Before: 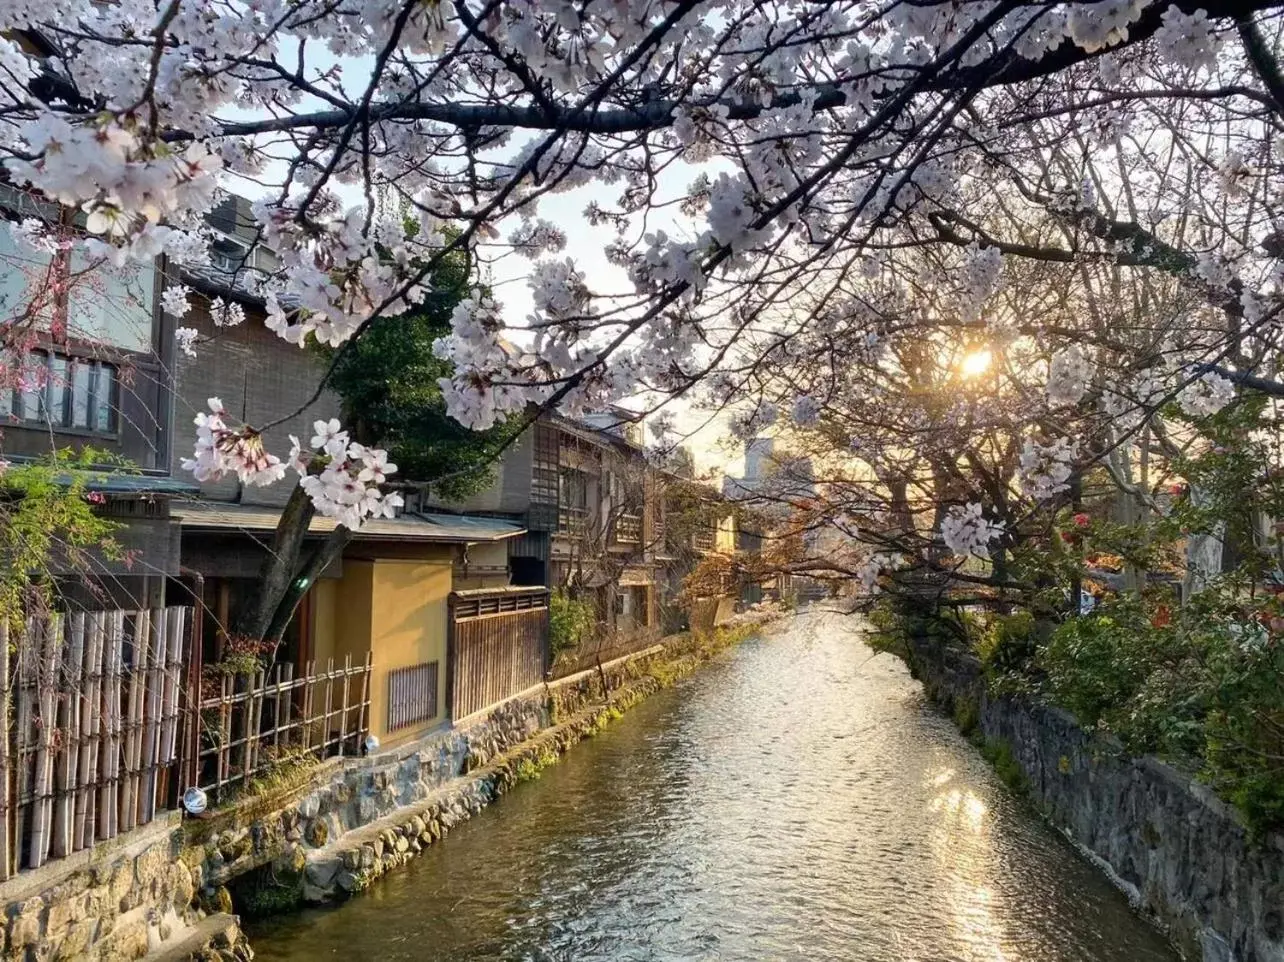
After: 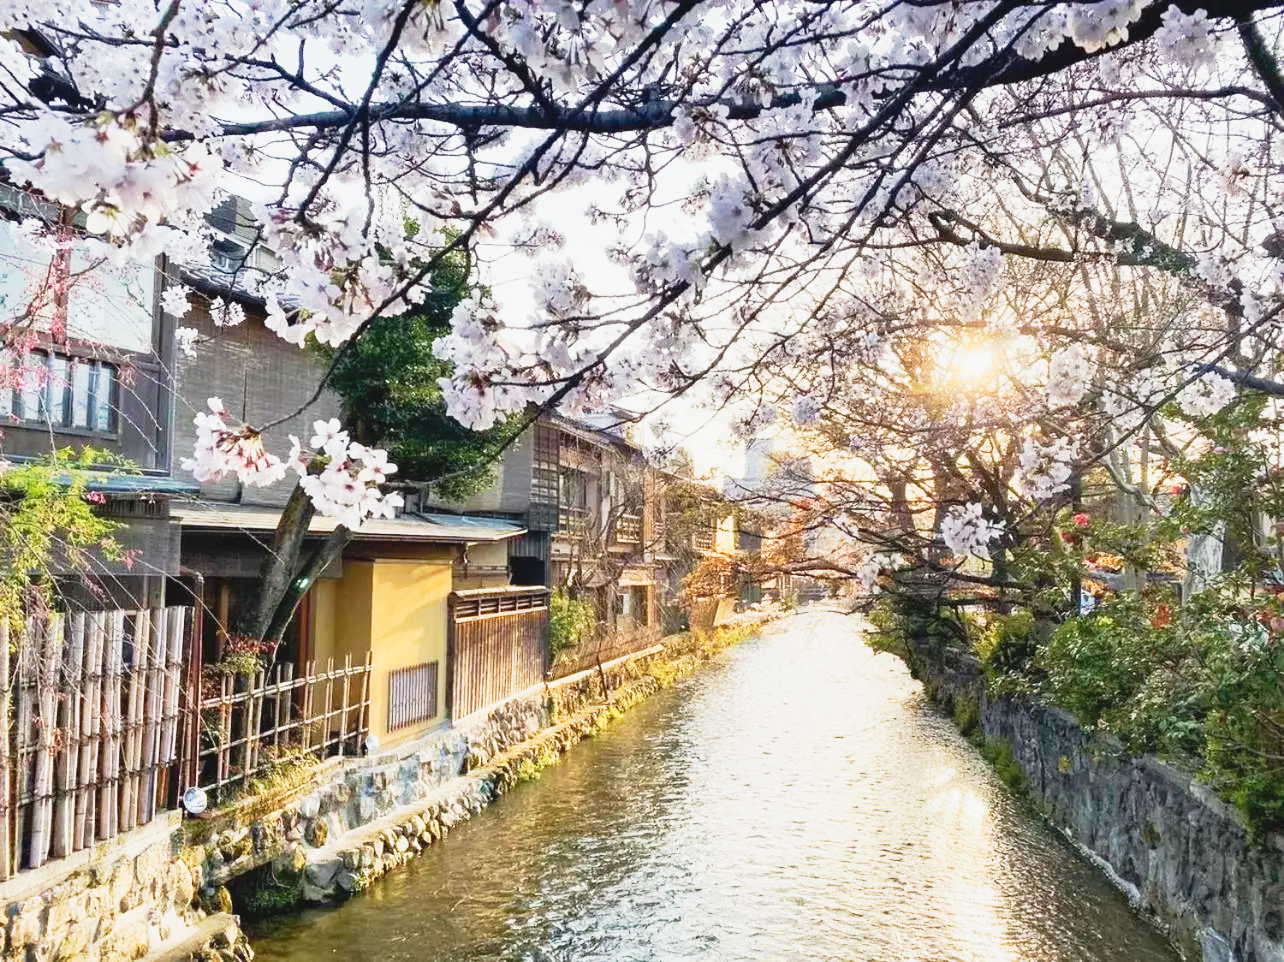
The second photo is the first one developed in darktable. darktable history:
tone curve: curves: ch0 [(0, 0.052) (0.207, 0.35) (0.392, 0.592) (0.54, 0.803) (0.725, 0.922) (0.99, 0.974)], preserve colors none
